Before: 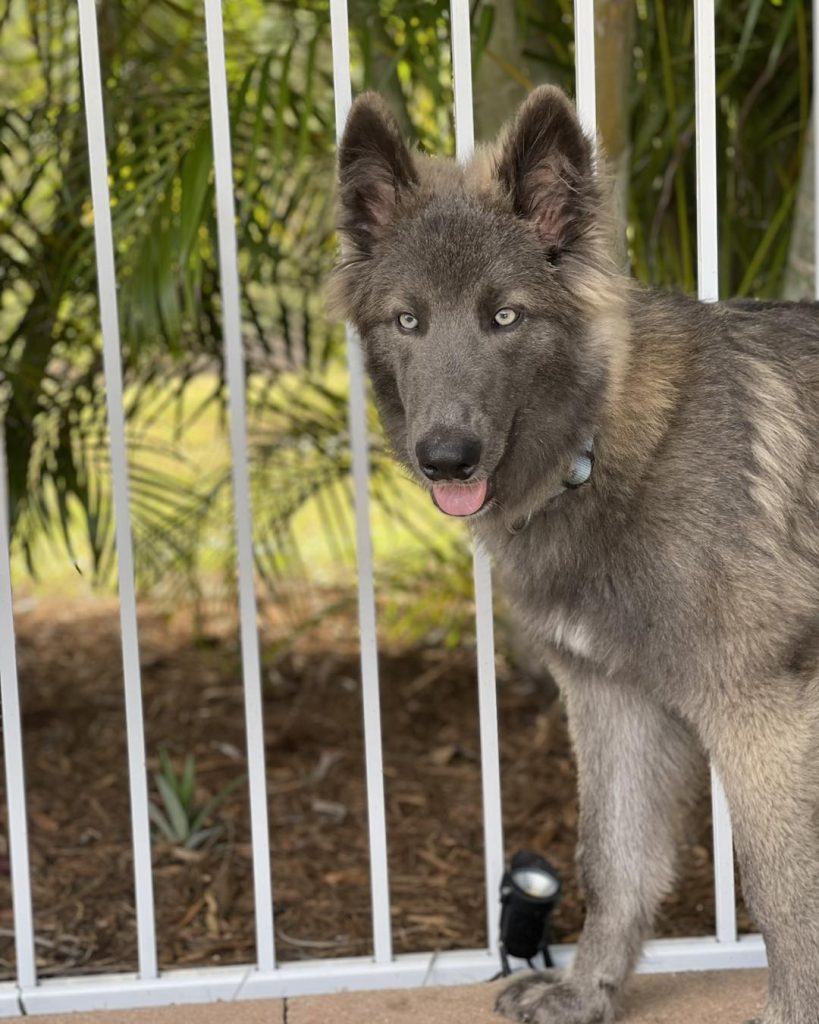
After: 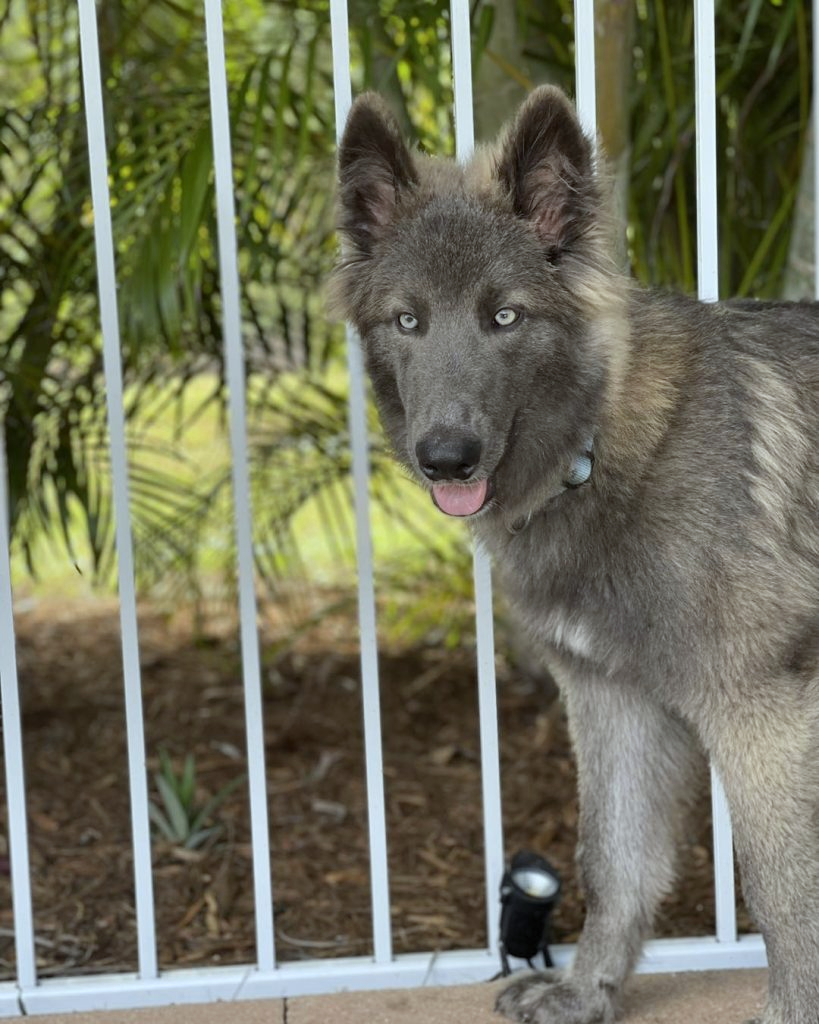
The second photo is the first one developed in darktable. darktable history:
white balance: red 0.925, blue 1.046
